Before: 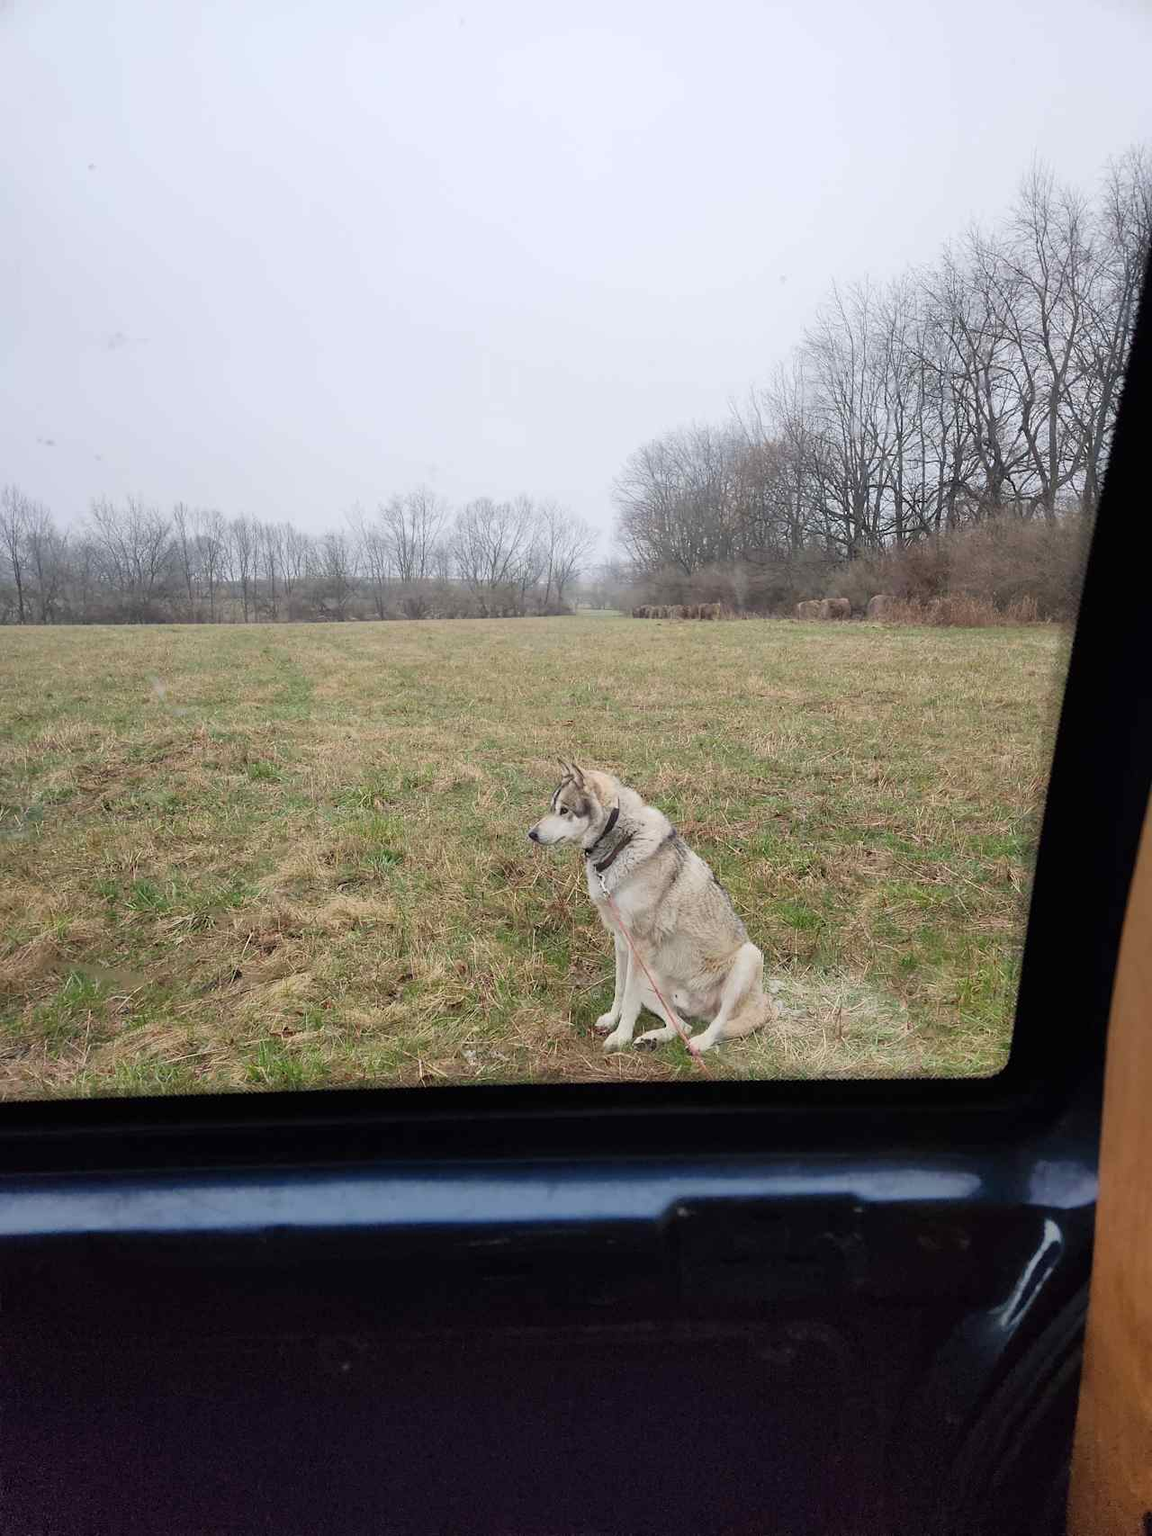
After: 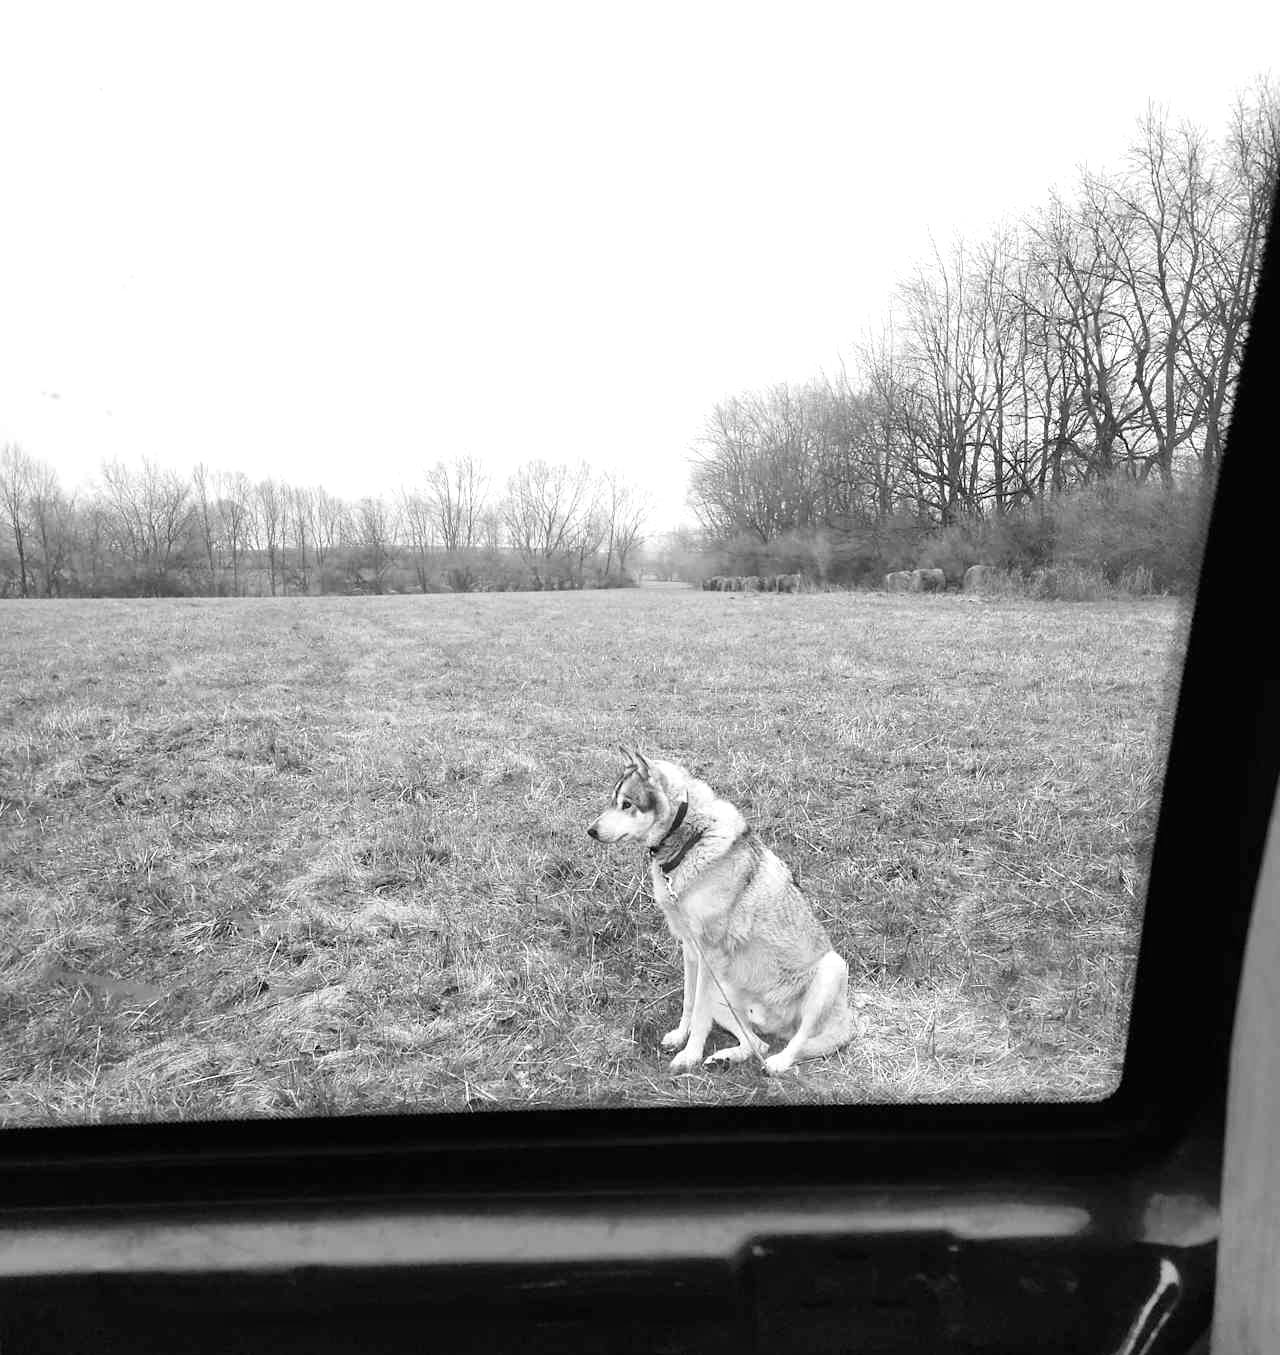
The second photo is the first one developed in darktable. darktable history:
tone equalizer: -8 EV -0.417 EV, -7 EV -0.389 EV, -6 EV -0.333 EV, -5 EV -0.222 EV, -3 EV 0.222 EV, -2 EV 0.333 EV, -1 EV 0.389 EV, +0 EV 0.417 EV, edges refinement/feathering 500, mask exposure compensation -1.57 EV, preserve details no
shadows and highlights: shadows 43.06, highlights 6.94
white balance: red 1.467, blue 0.684
monochrome: on, module defaults
crop and rotate: top 5.667%, bottom 14.937%
